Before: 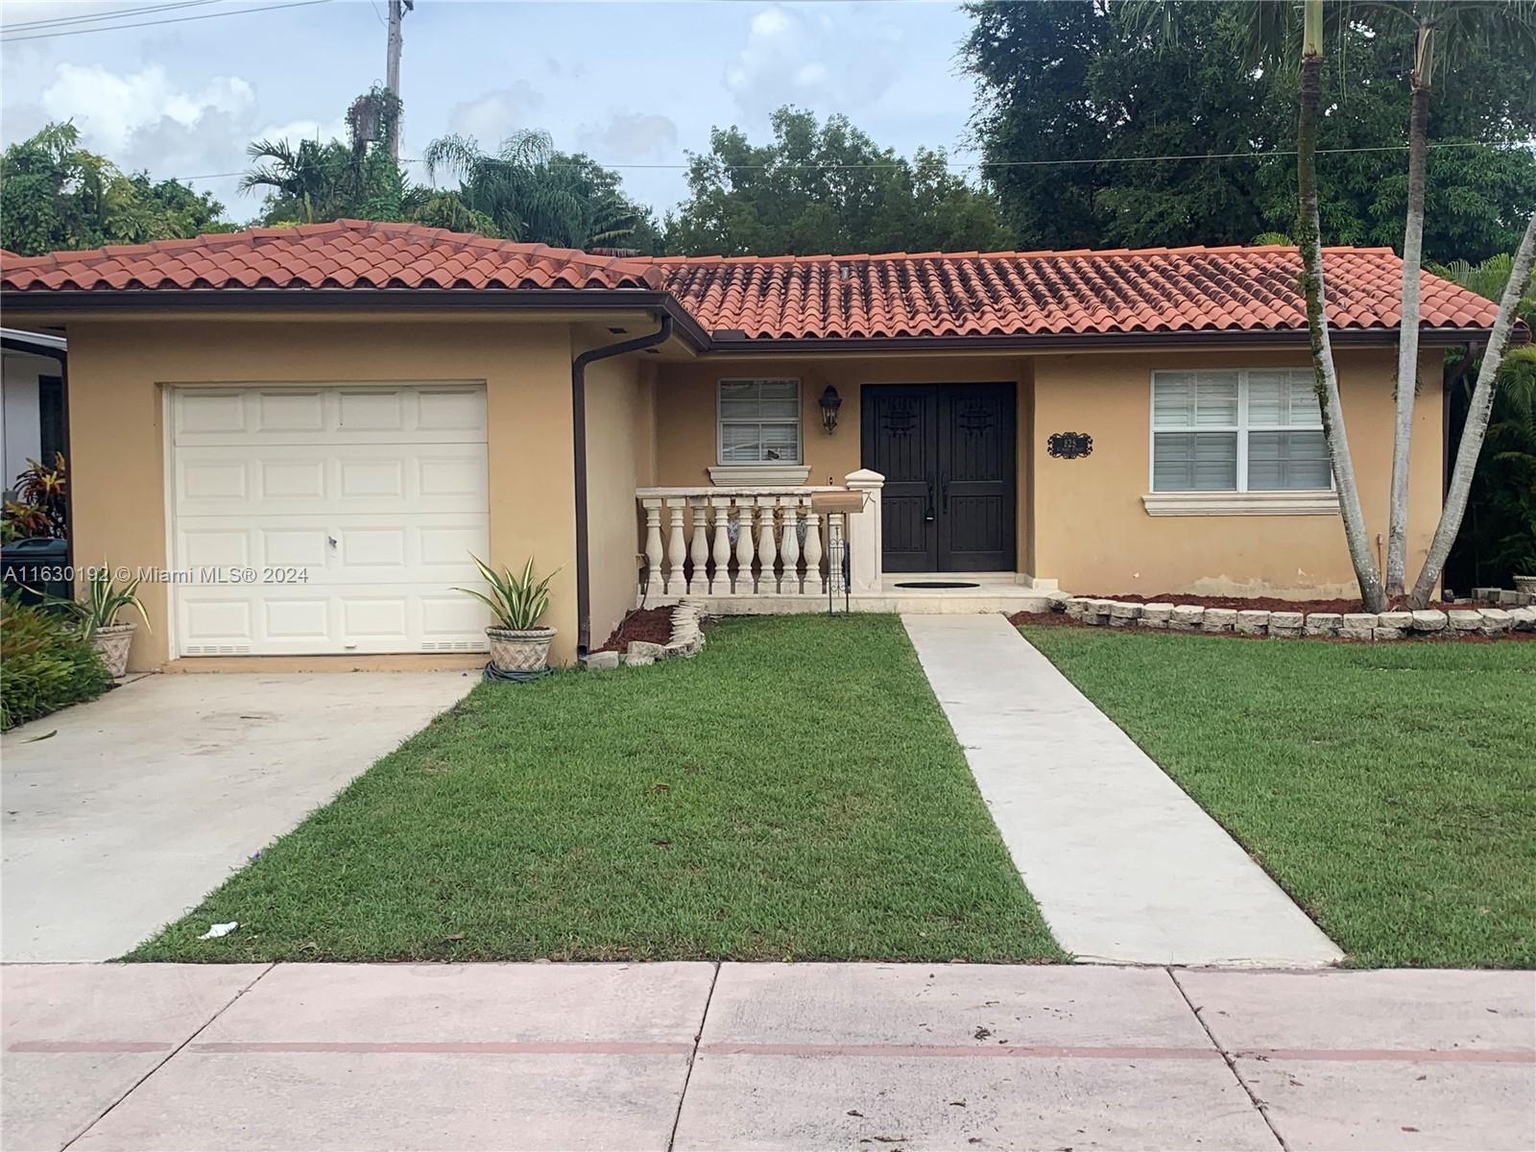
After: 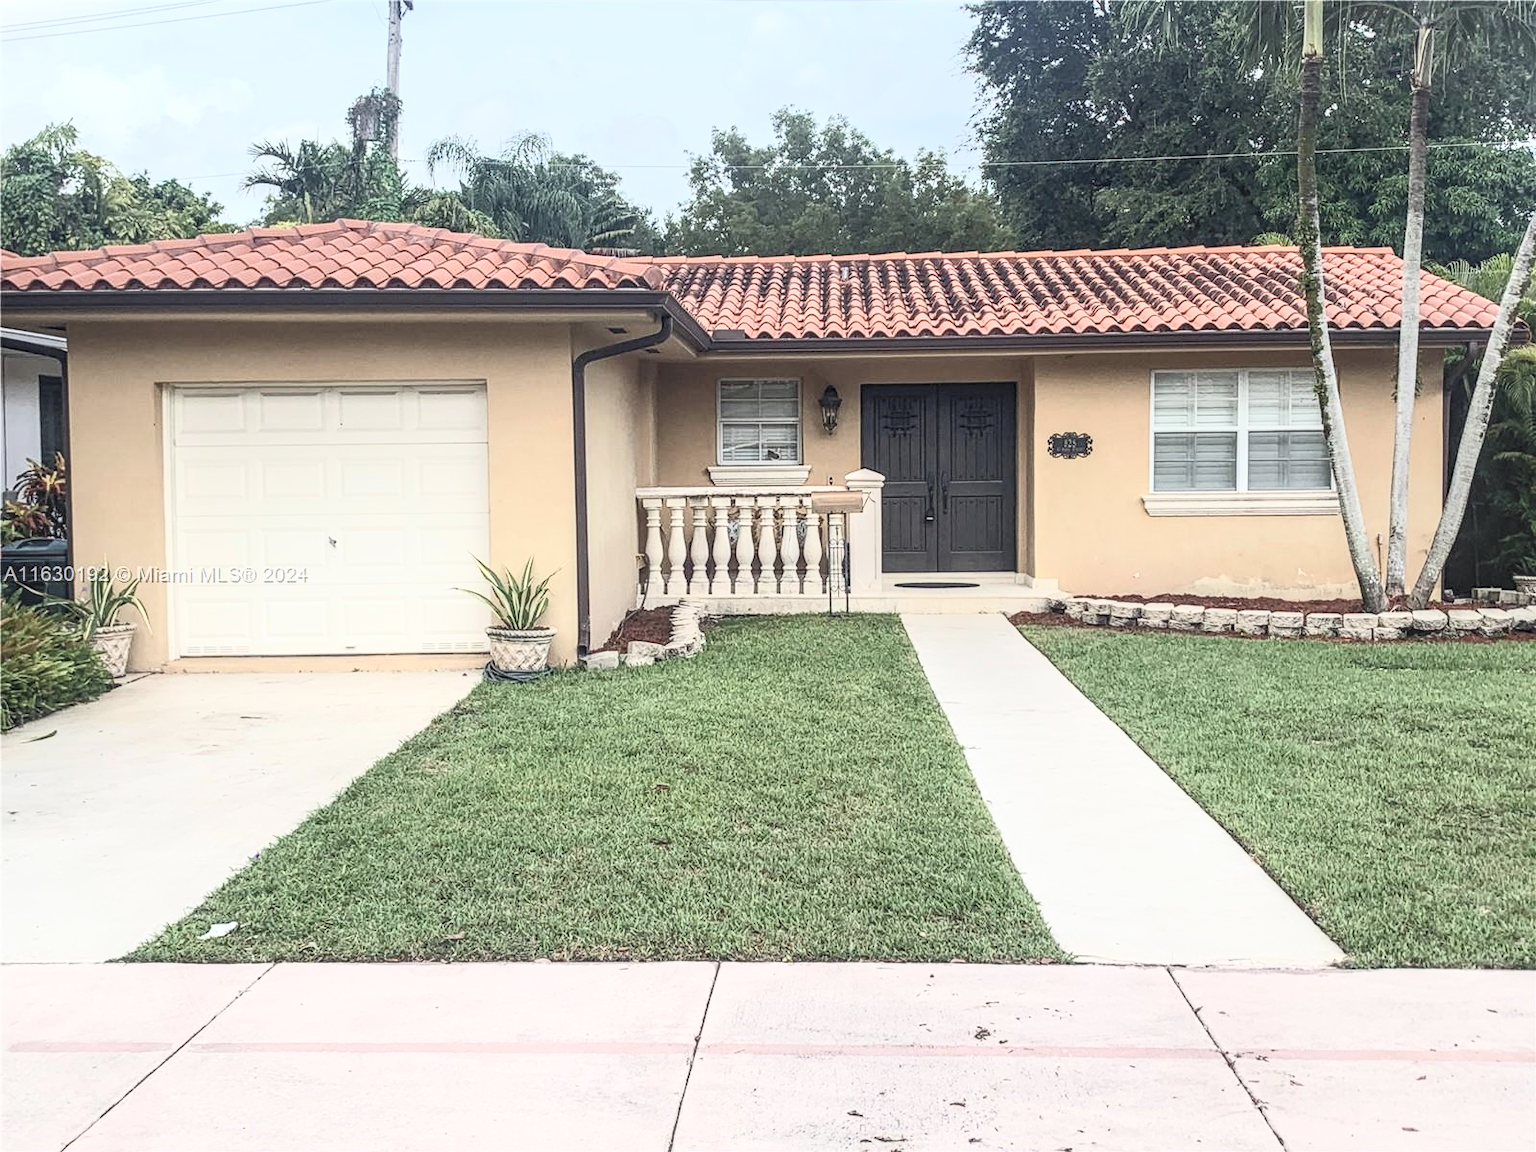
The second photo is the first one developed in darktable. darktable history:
contrast brightness saturation: contrast 0.43, brightness 0.56, saturation -0.19
local contrast: highlights 0%, shadows 0%, detail 133%
